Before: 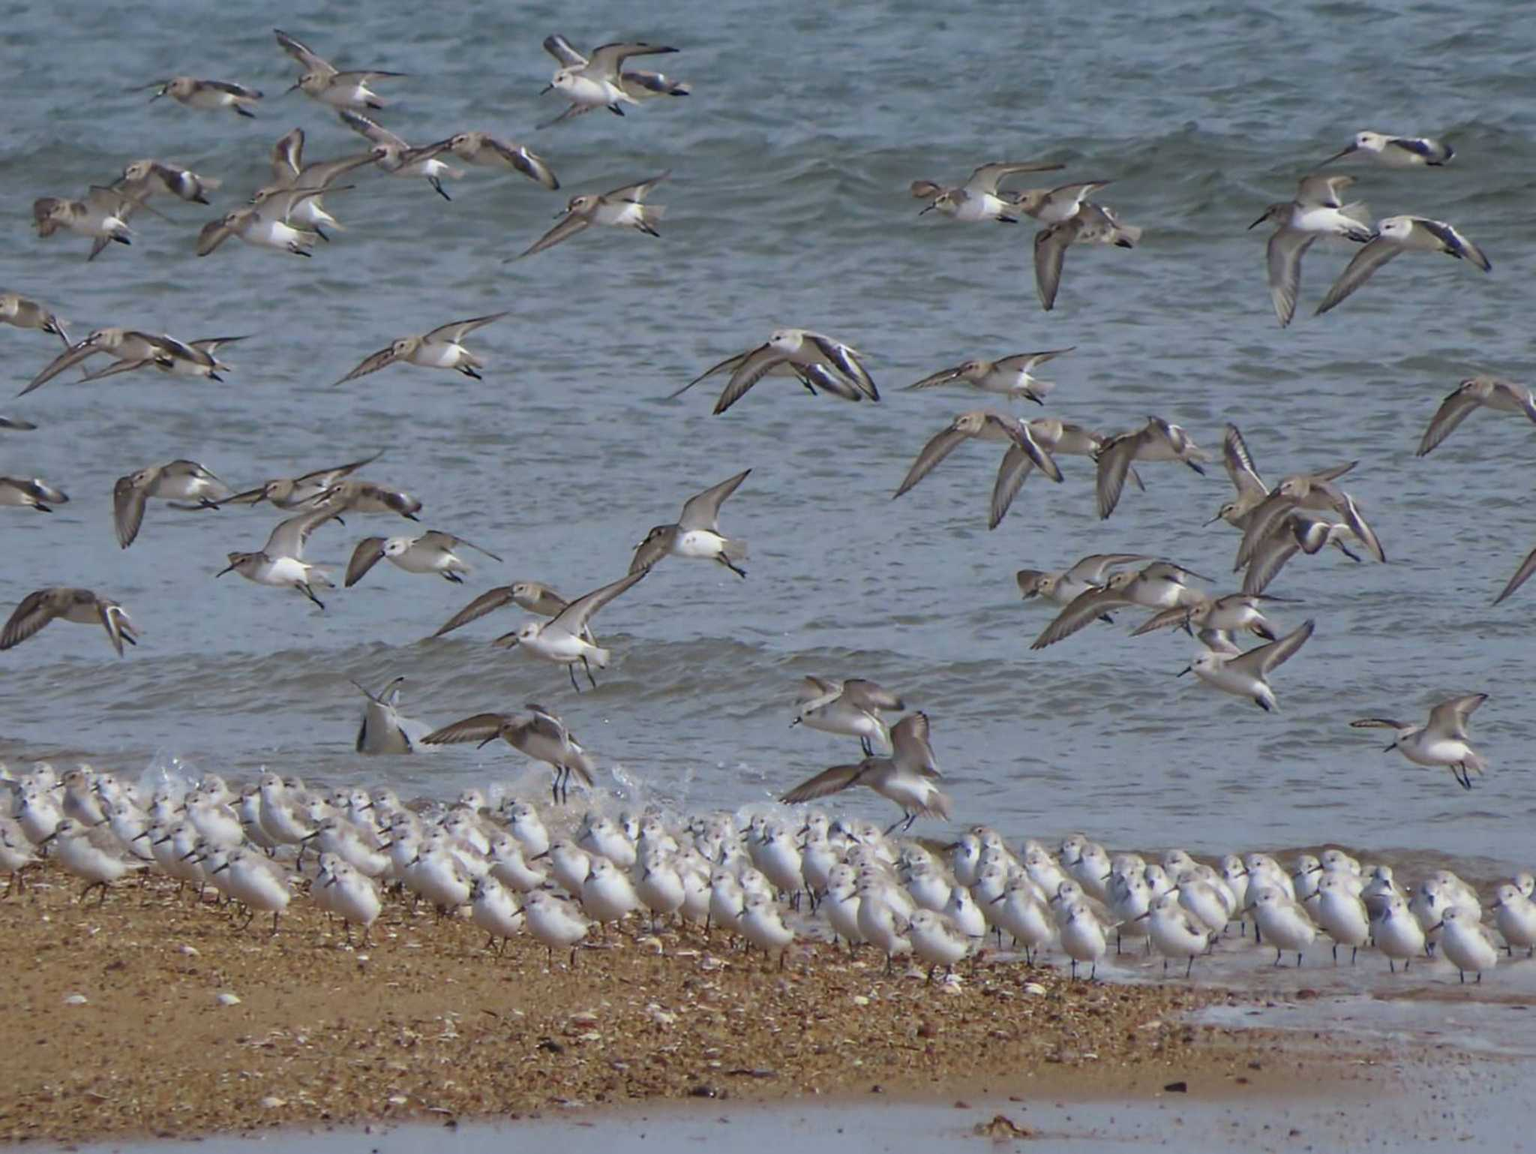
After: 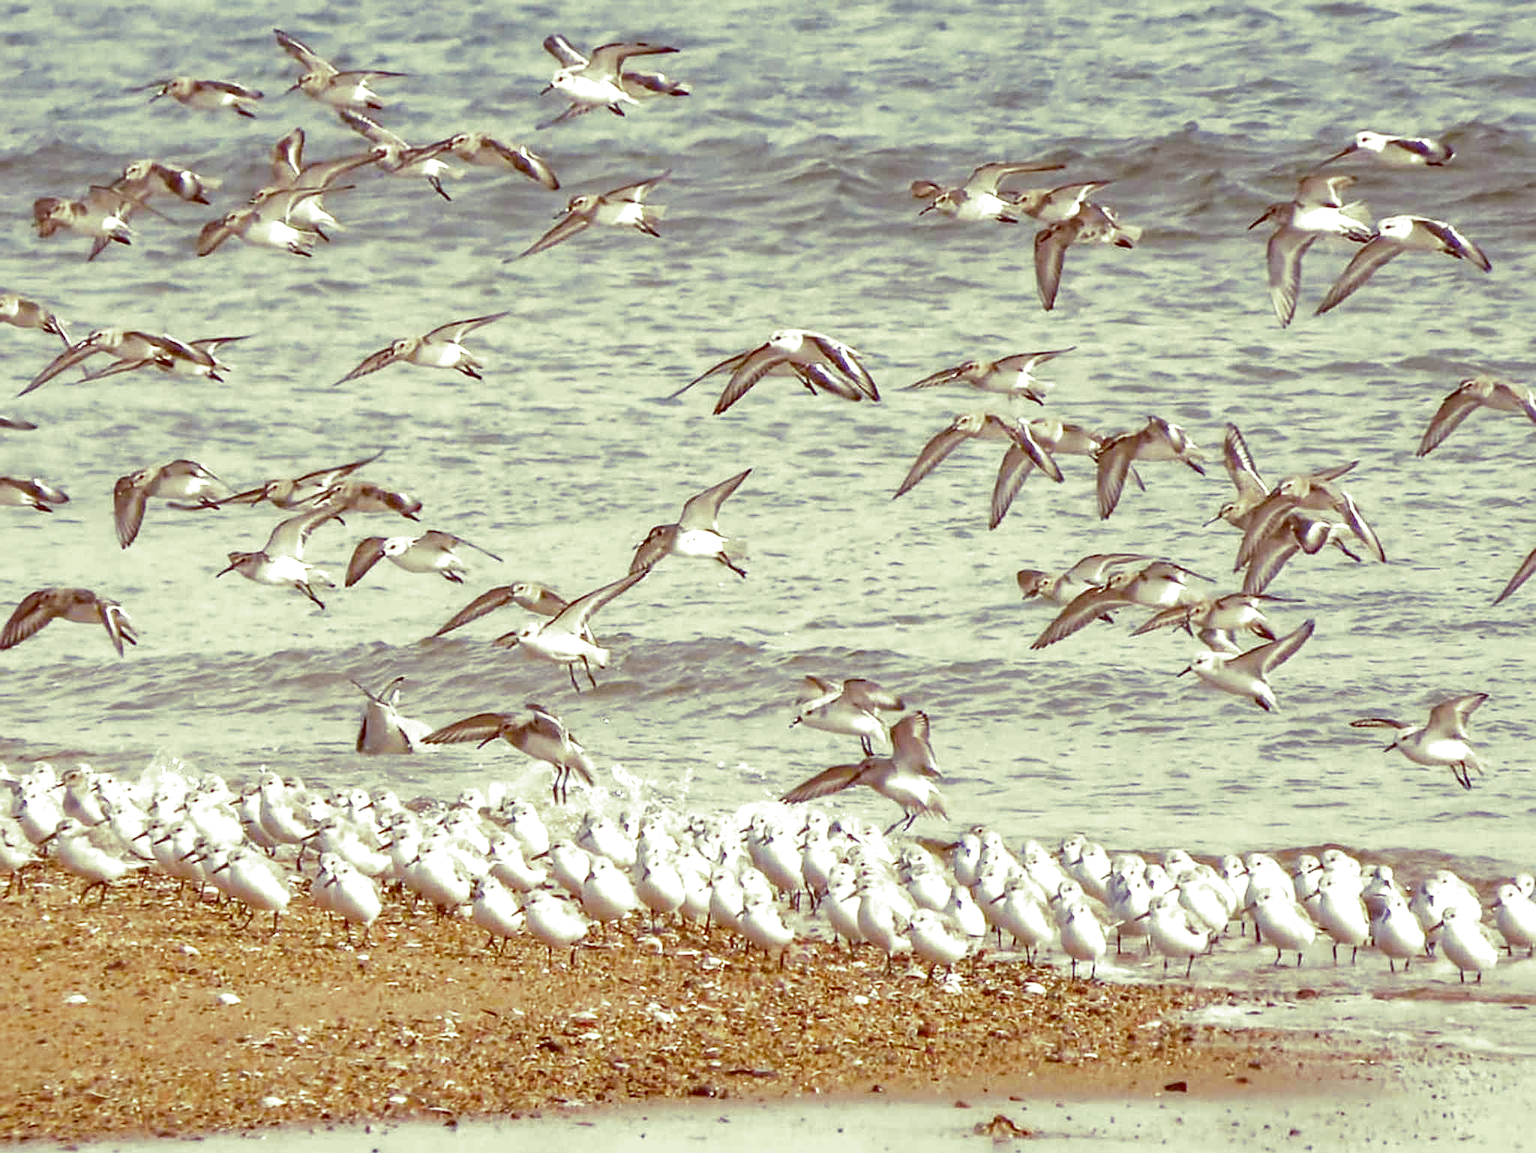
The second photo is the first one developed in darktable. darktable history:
color balance: lift [1, 1.011, 0.999, 0.989], gamma [1.109, 1.045, 1.039, 0.955], gain [0.917, 0.936, 0.952, 1.064], contrast 2.32%, contrast fulcrum 19%, output saturation 101%
contrast brightness saturation: saturation 0.1
local contrast: detail 130%
color correction: highlights b* 3
sharpen: on, module defaults
white balance: red 0.98, blue 1.034
split-toning: shadows › hue 290.82°, shadows › saturation 0.34, highlights › saturation 0.38, balance 0, compress 50%
levels: levels [0, 0.374, 0.749]
